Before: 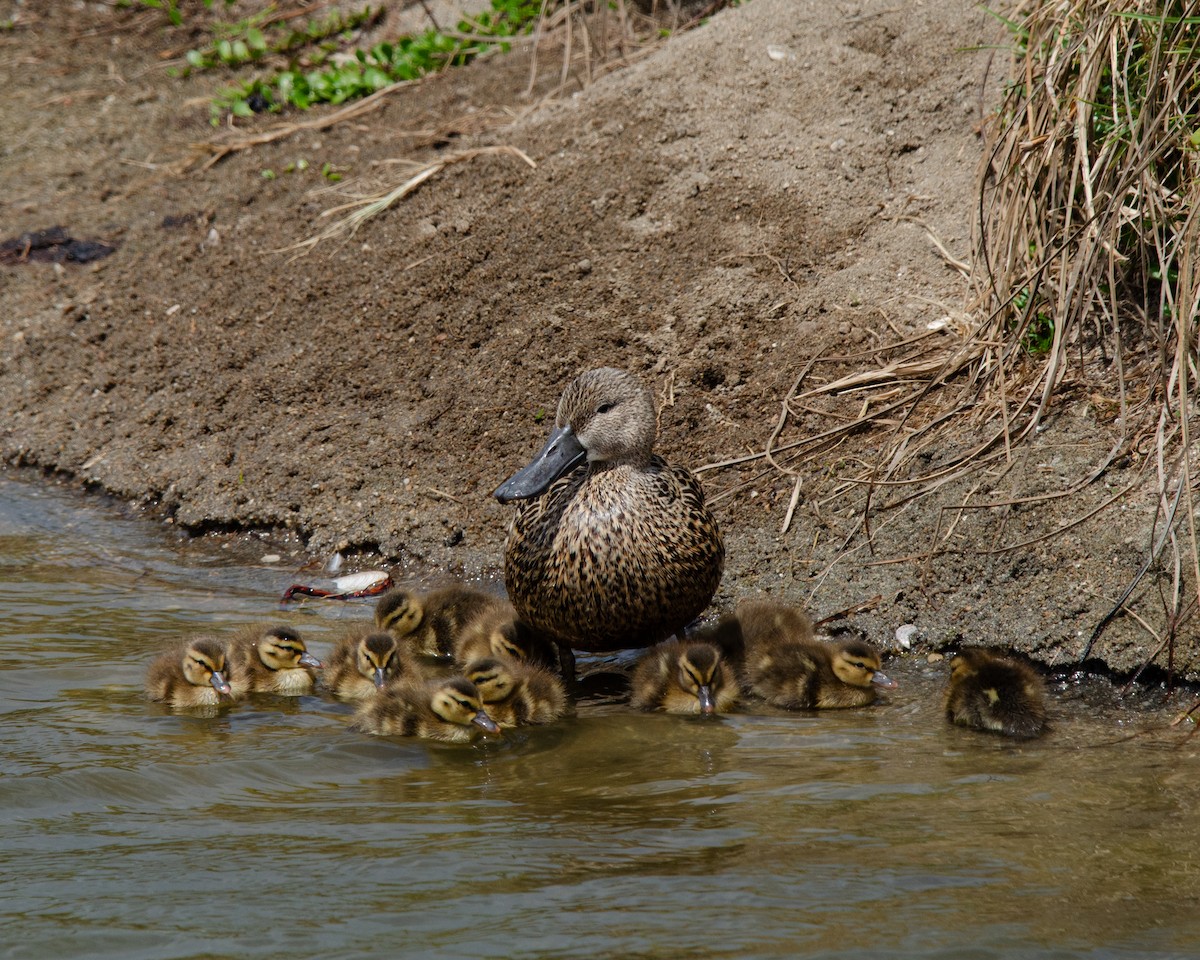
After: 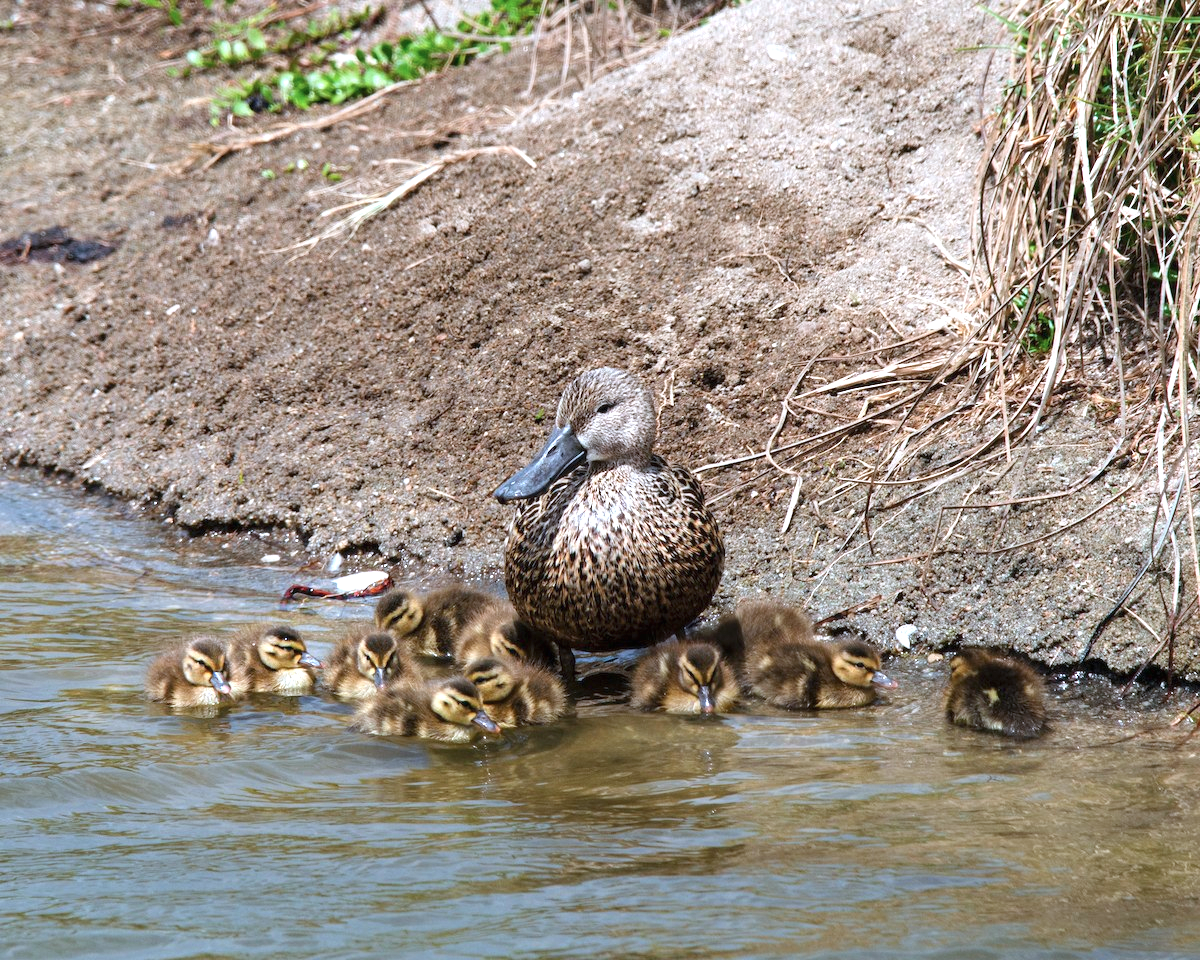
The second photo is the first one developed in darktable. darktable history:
exposure: black level correction 0, exposure 1.199 EV, compensate exposure bias true, compensate highlight preservation false
color correction: highlights a* -2.34, highlights b* -18.29
